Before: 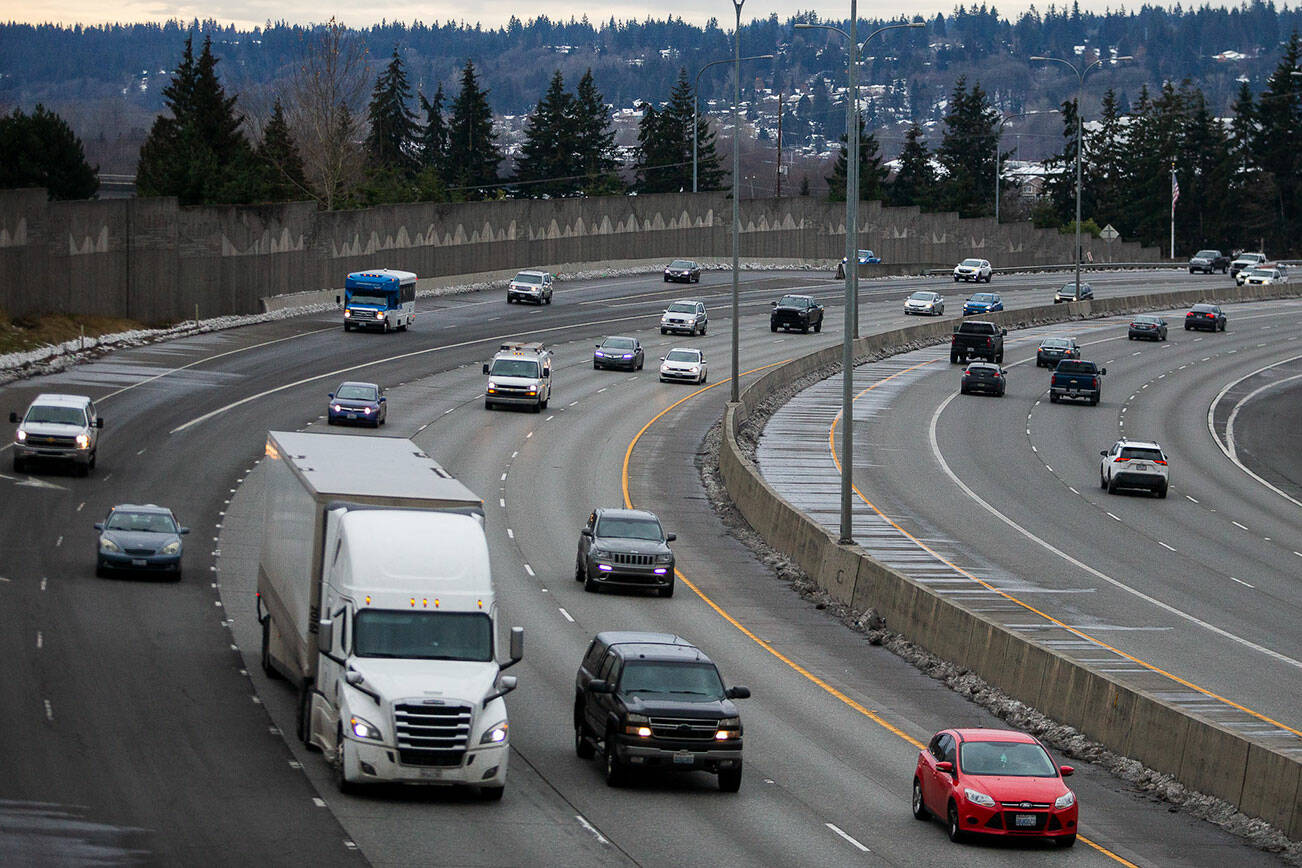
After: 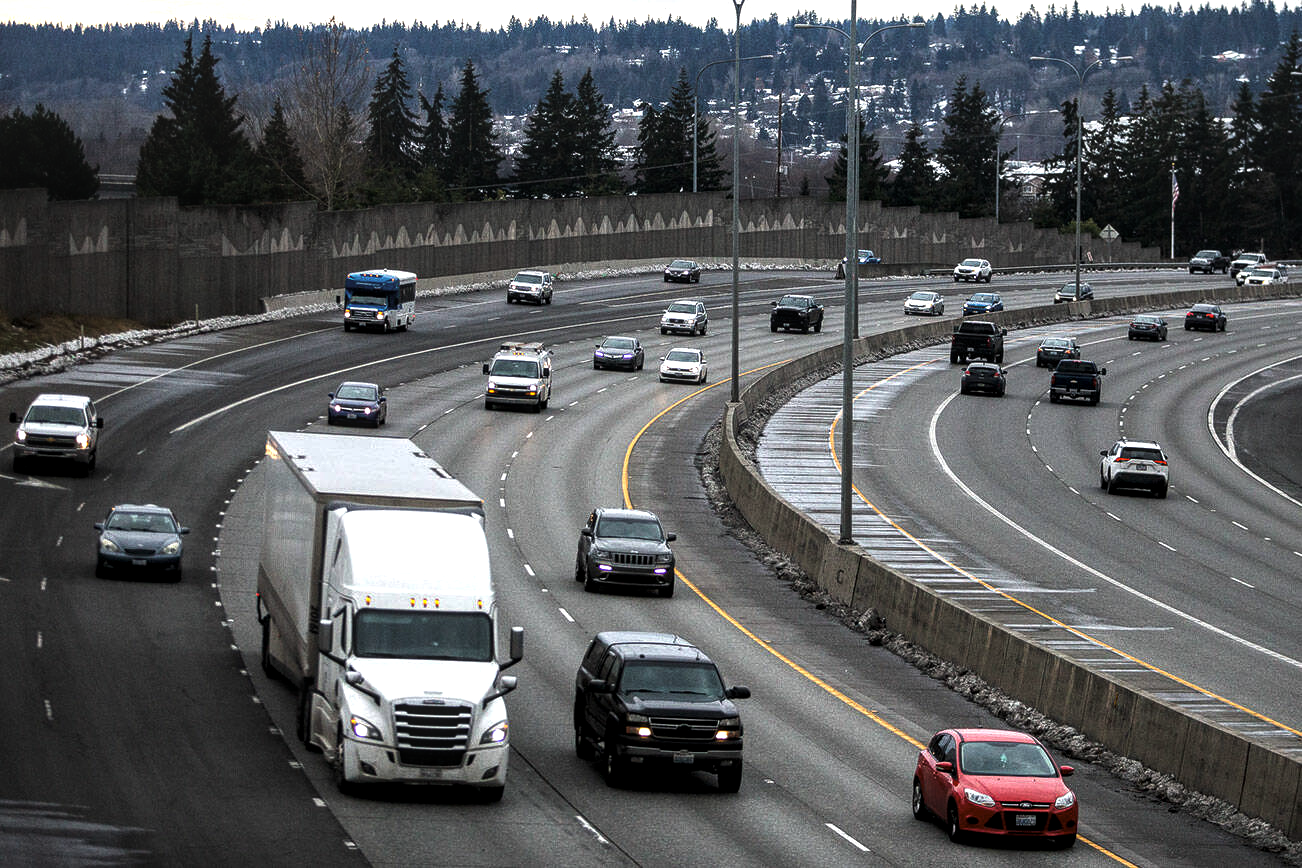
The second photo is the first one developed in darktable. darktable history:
exposure: exposure 0.756 EV, compensate highlight preservation false
local contrast: on, module defaults
levels: mode automatic, gray 59.4%, levels [0, 0.476, 0.951]
